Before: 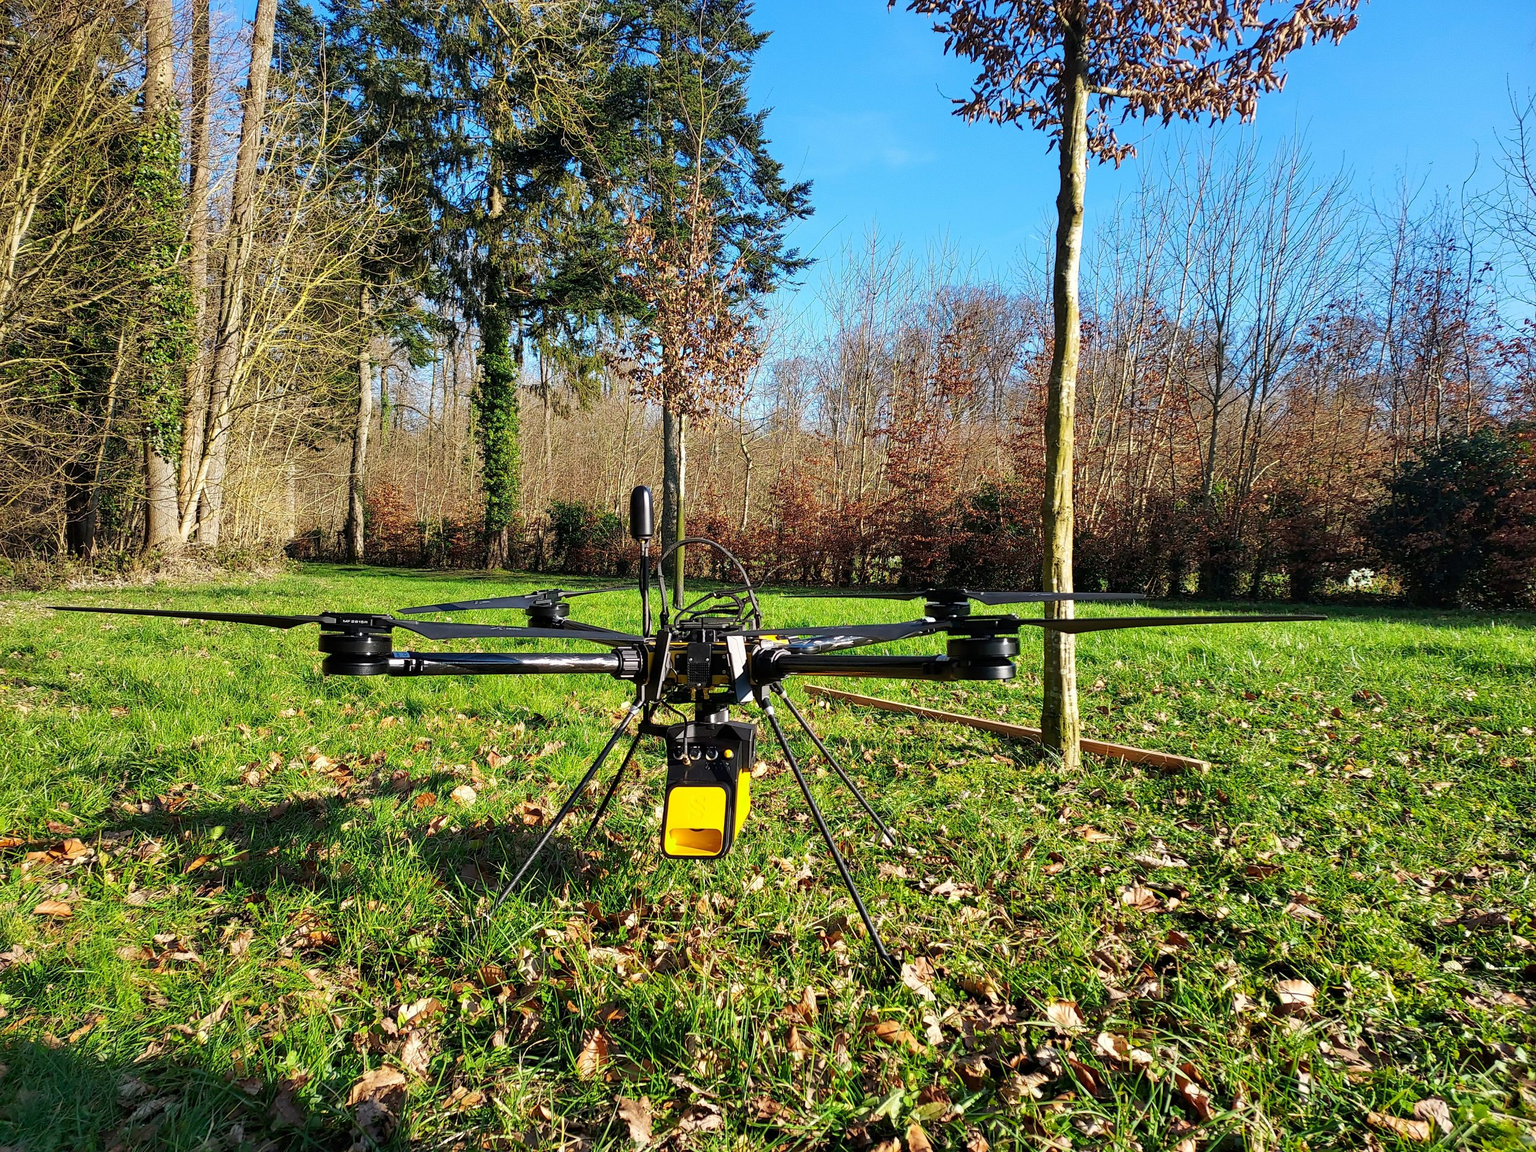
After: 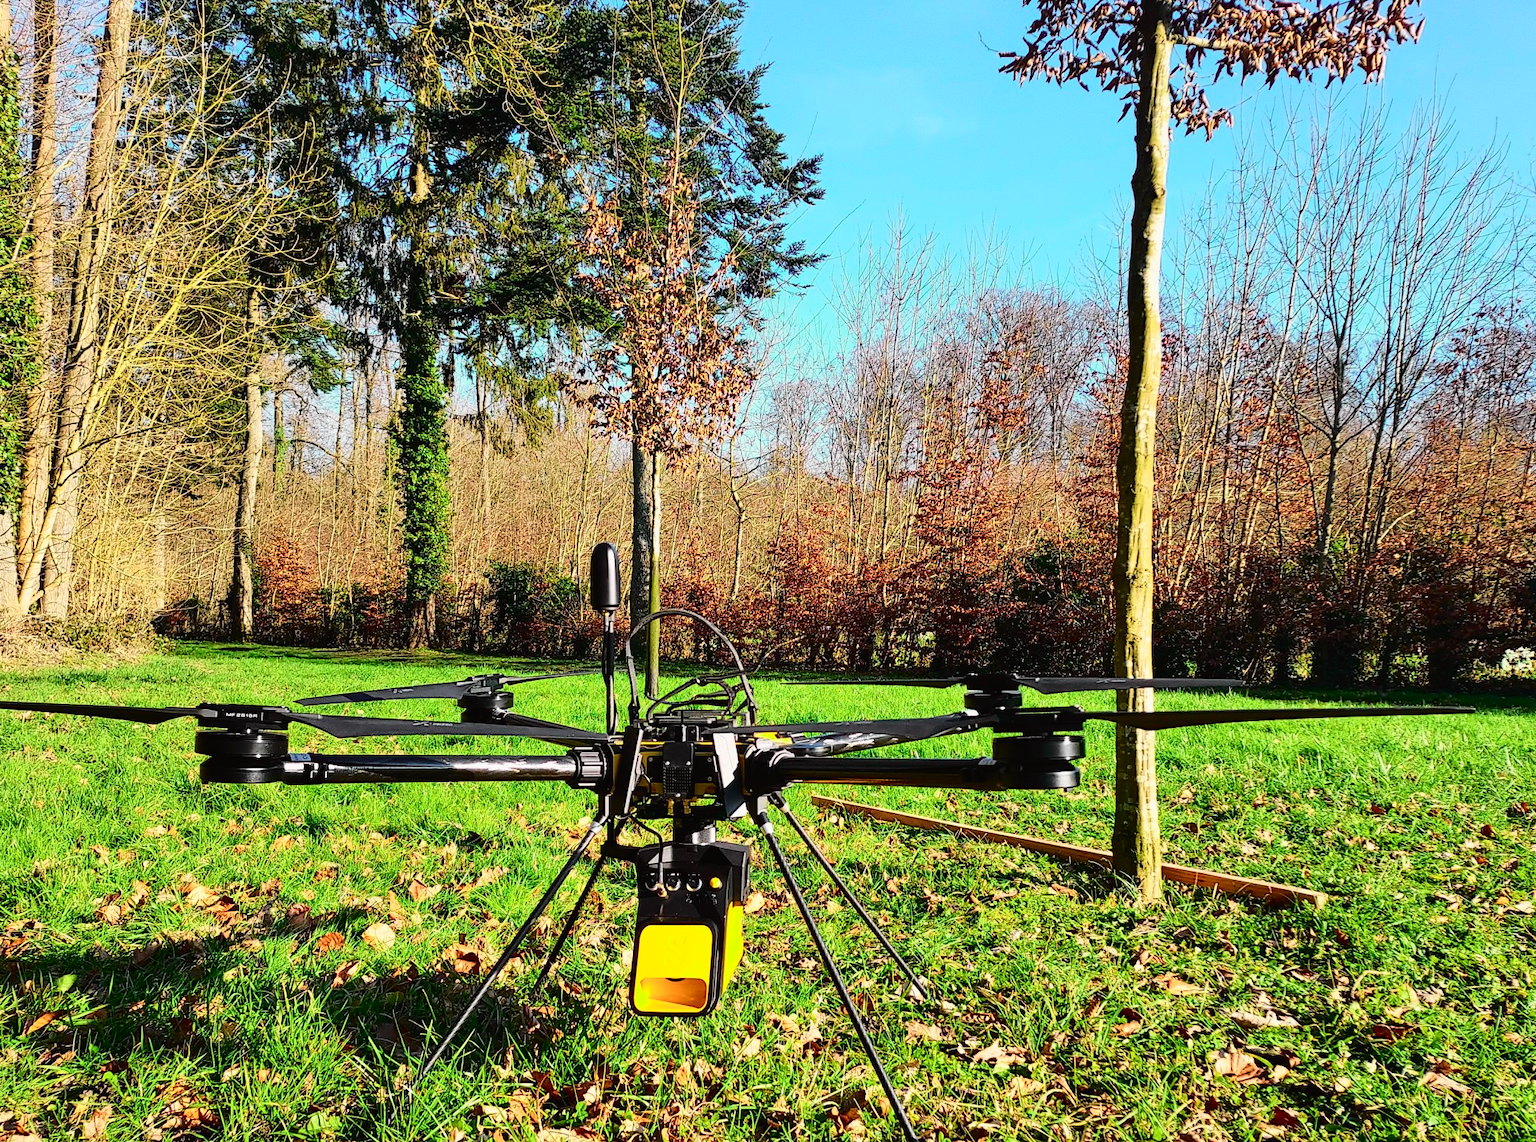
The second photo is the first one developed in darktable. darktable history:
tone curve: curves: ch0 [(0, 0.014) (0.17, 0.099) (0.392, 0.438) (0.725, 0.828) (0.872, 0.918) (1, 0.981)]; ch1 [(0, 0) (0.402, 0.36) (0.489, 0.491) (0.5, 0.503) (0.515, 0.52) (0.545, 0.572) (0.615, 0.662) (0.701, 0.725) (1, 1)]; ch2 [(0, 0) (0.42, 0.458) (0.485, 0.499) (0.503, 0.503) (0.531, 0.542) (0.561, 0.594) (0.644, 0.694) (0.717, 0.753) (1, 0.991)], color space Lab, independent channels
crop and rotate: left 10.77%, top 5.1%, right 10.41%, bottom 16.76%
